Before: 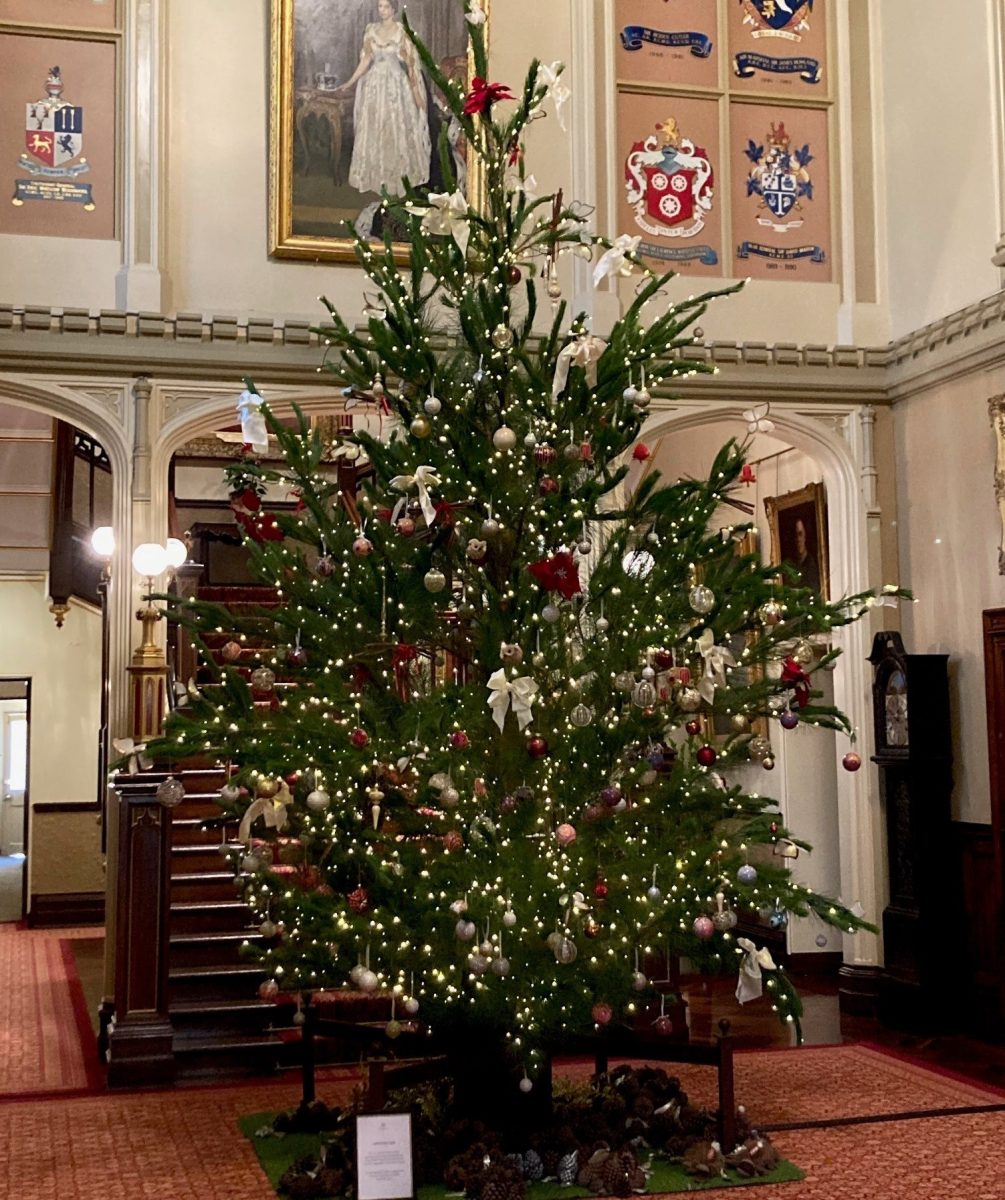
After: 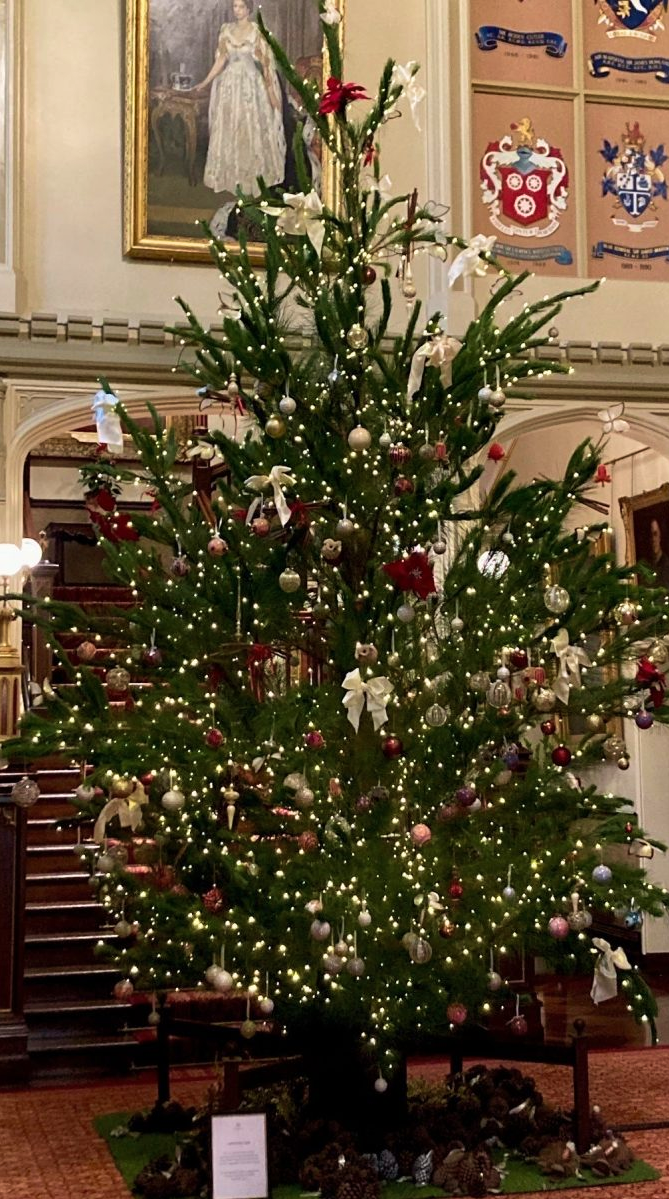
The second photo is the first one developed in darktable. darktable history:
crop and rotate: left 14.436%, right 18.898%
shadows and highlights: shadows 12, white point adjustment 1.2, soften with gaussian
velvia: on, module defaults
